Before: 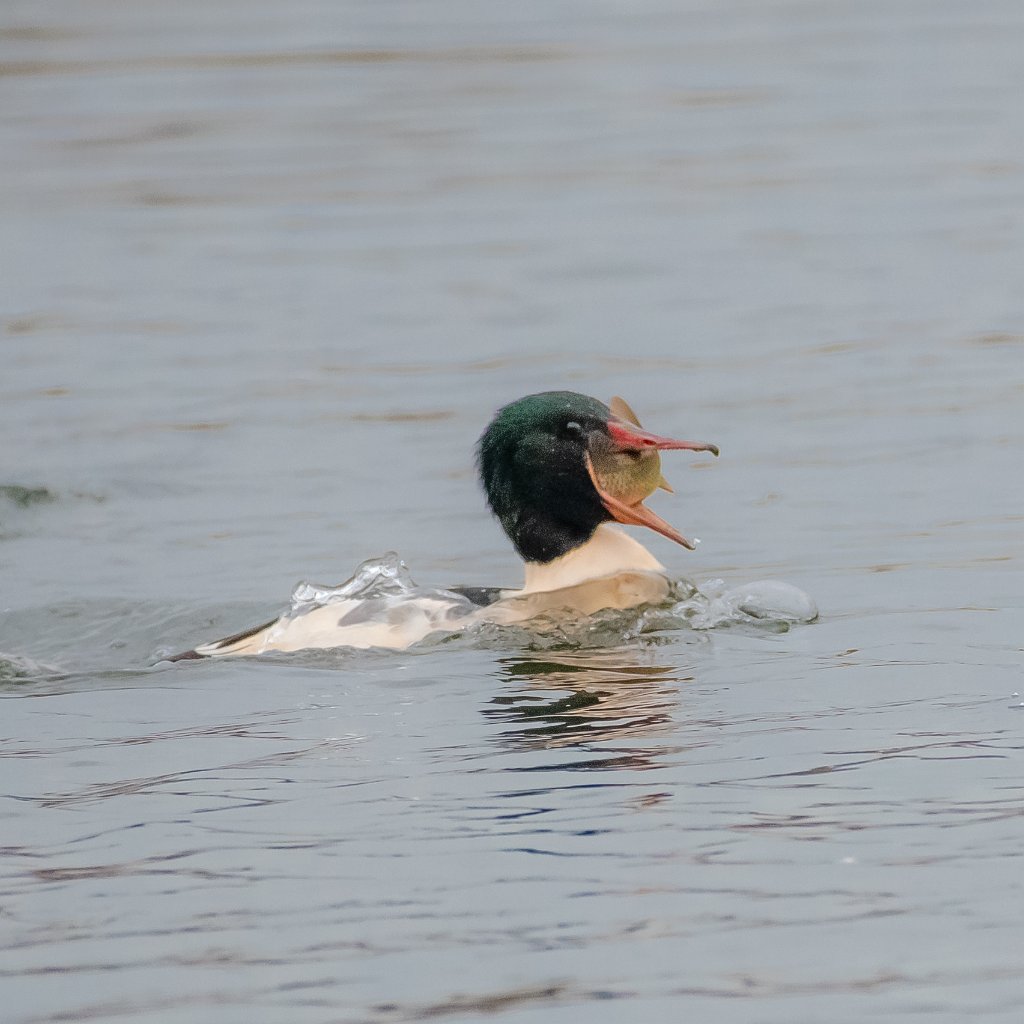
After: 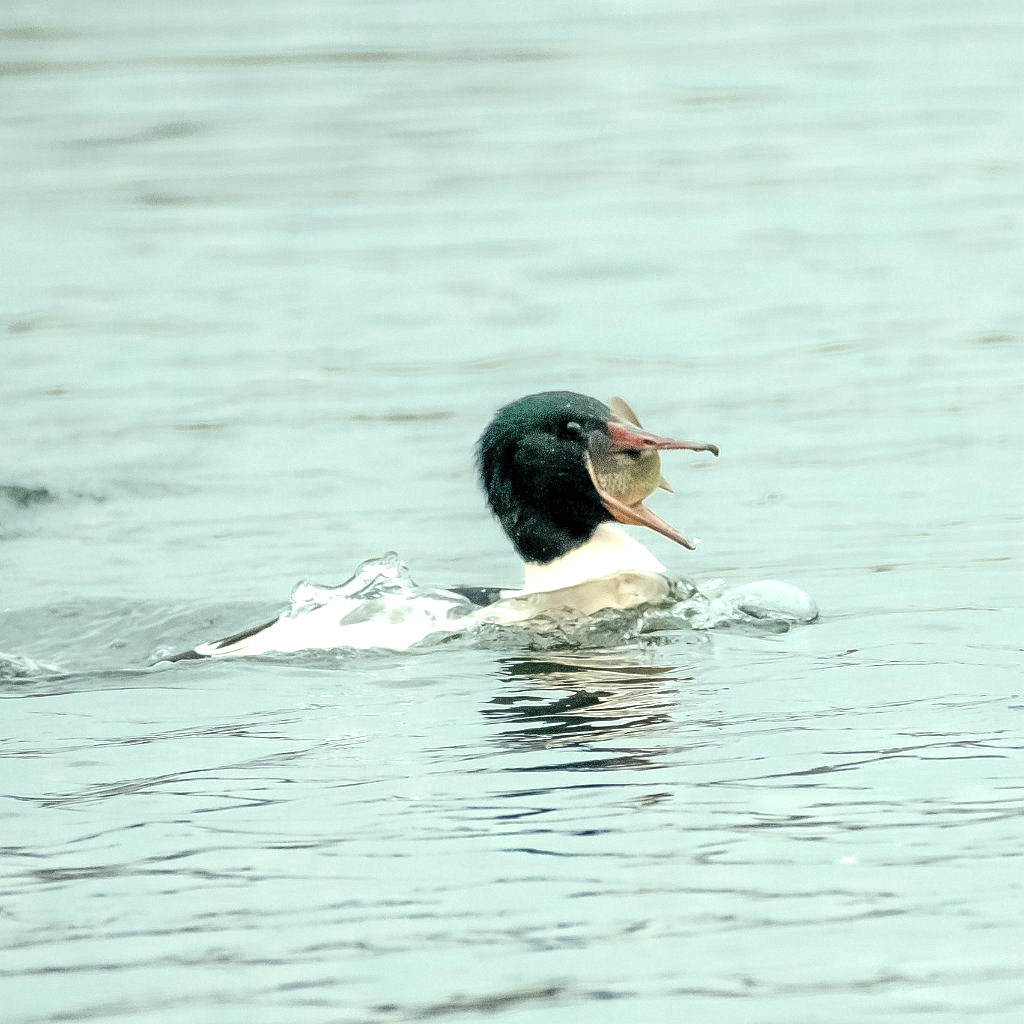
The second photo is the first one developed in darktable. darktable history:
contrast brightness saturation: brightness 0.18, saturation -0.5
exposure: exposure 0.161 EV, compensate highlight preservation false
local contrast: mode bilateral grid, contrast 20, coarseness 50, detail 150%, midtone range 0.2
color balance rgb: shadows lift › luminance -7.7%, shadows lift › chroma 2.13%, shadows lift › hue 165.27°, power › luminance -7.77%, power › chroma 1.1%, power › hue 215.88°, highlights gain › luminance 15.15%, highlights gain › chroma 7%, highlights gain › hue 125.57°, global offset › luminance -0.33%, global offset › chroma 0.11%, global offset › hue 165.27°, perceptual saturation grading › global saturation 24.42%, perceptual saturation grading › highlights -24.42%, perceptual saturation grading › mid-tones 24.42%, perceptual saturation grading › shadows 40%, perceptual brilliance grading › global brilliance -5%, perceptual brilliance grading › highlights 24.42%, perceptual brilliance grading › mid-tones 7%, perceptual brilliance grading › shadows -5%
